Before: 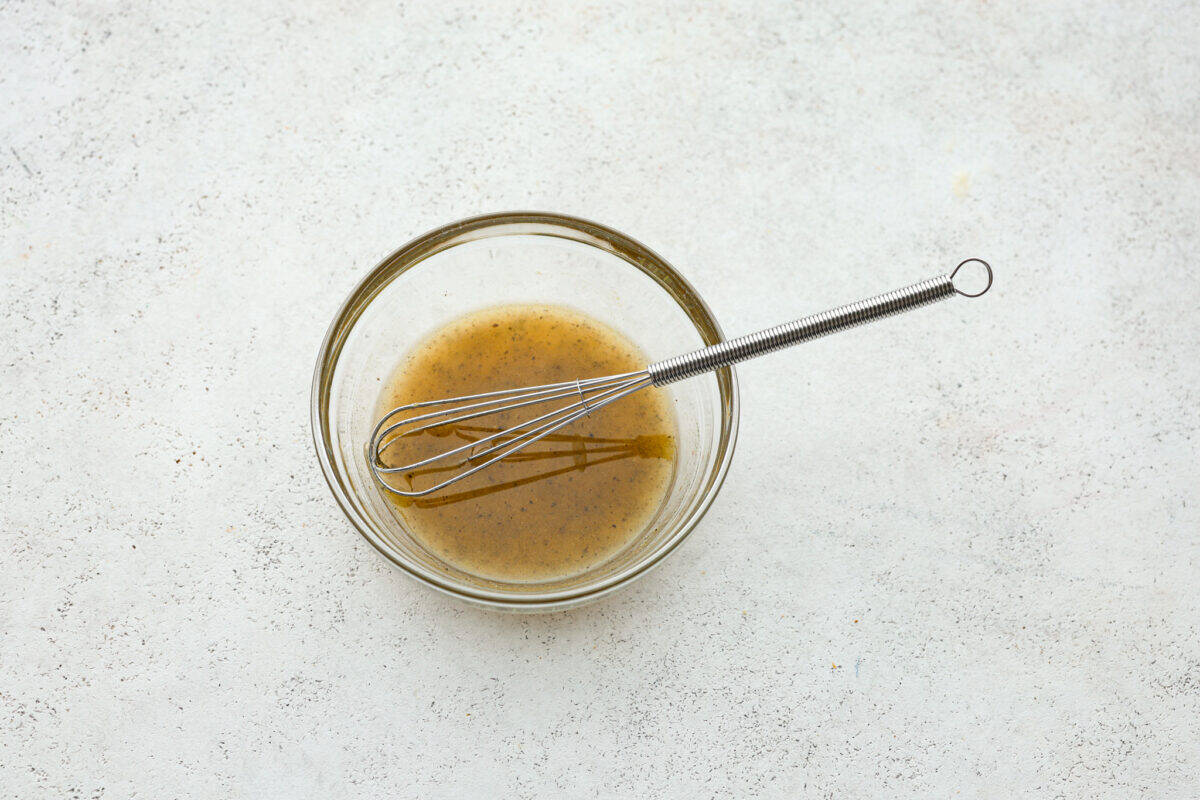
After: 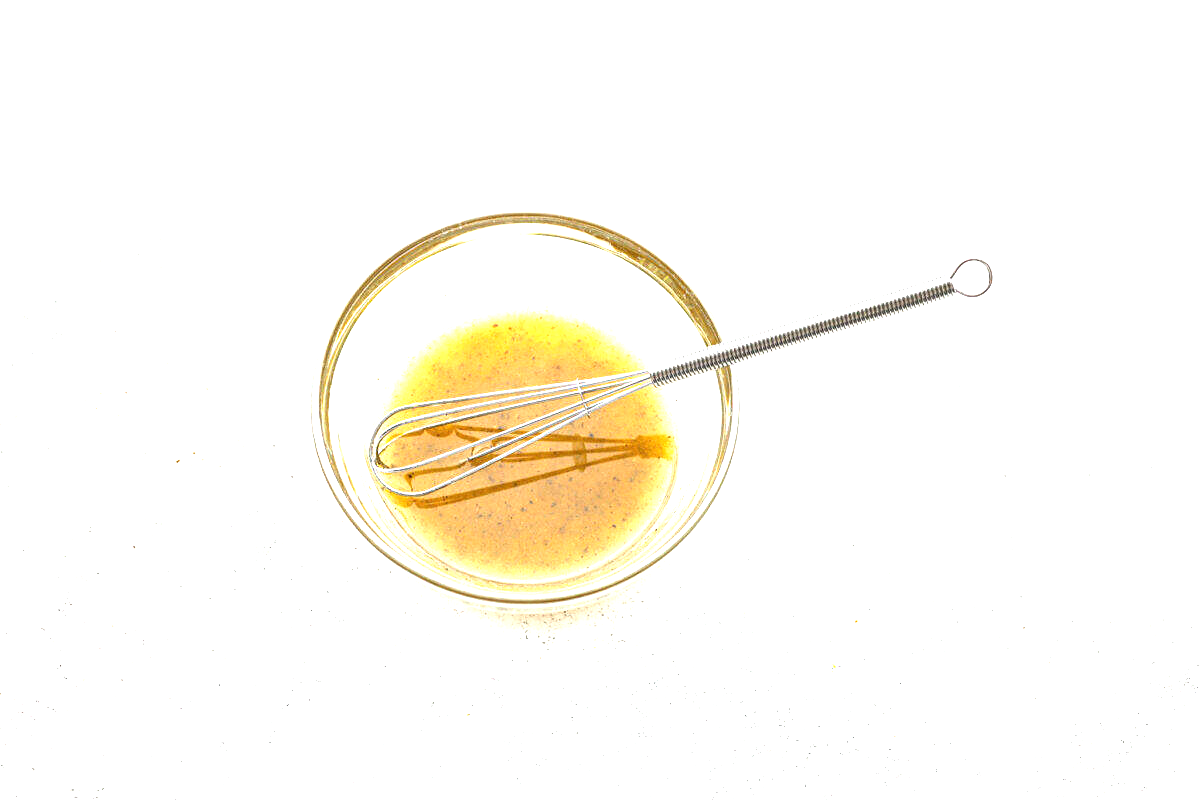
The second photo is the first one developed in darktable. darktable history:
exposure: black level correction 0, exposure 1.76 EV, compensate exposure bias true, compensate highlight preservation false
